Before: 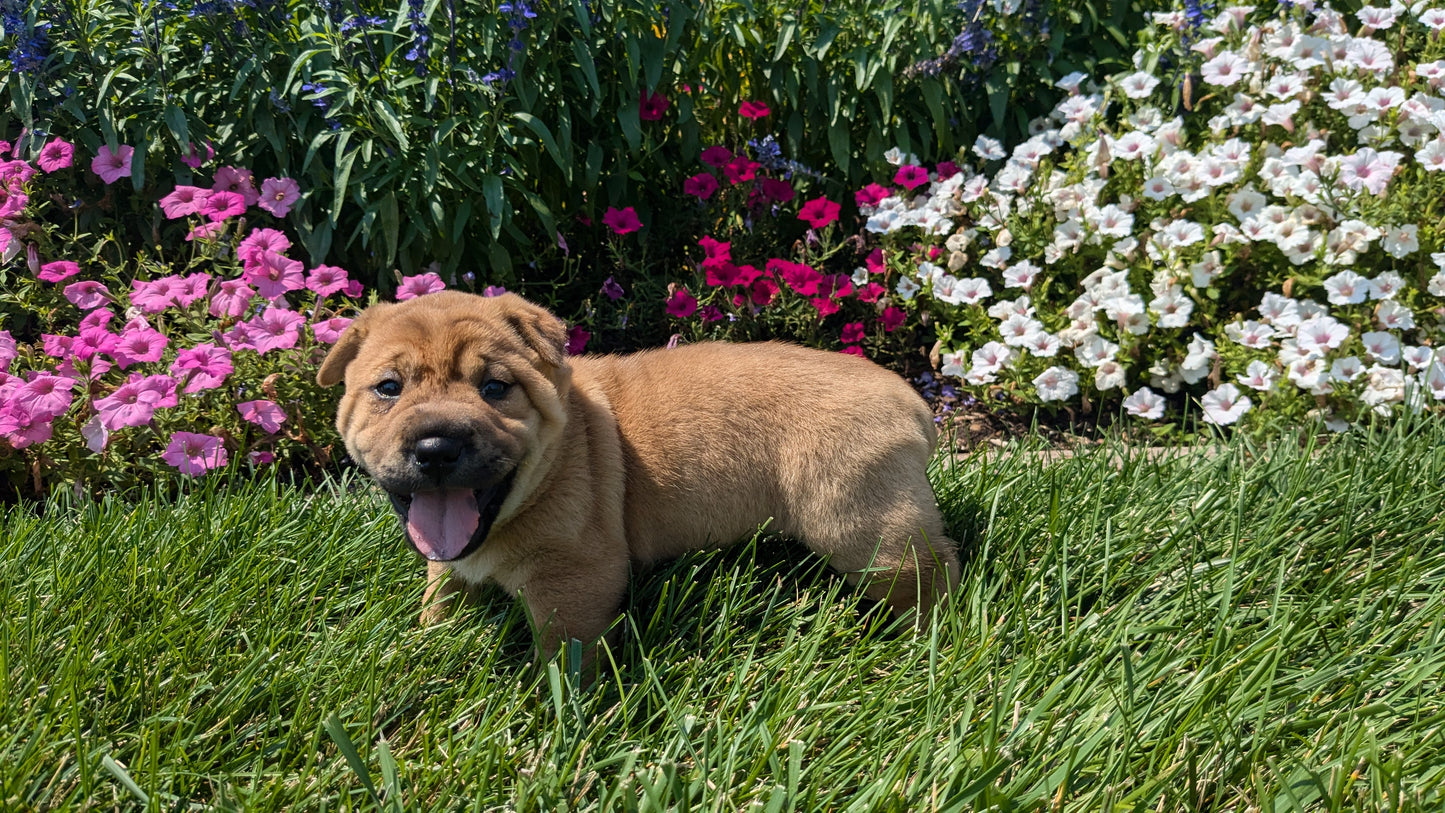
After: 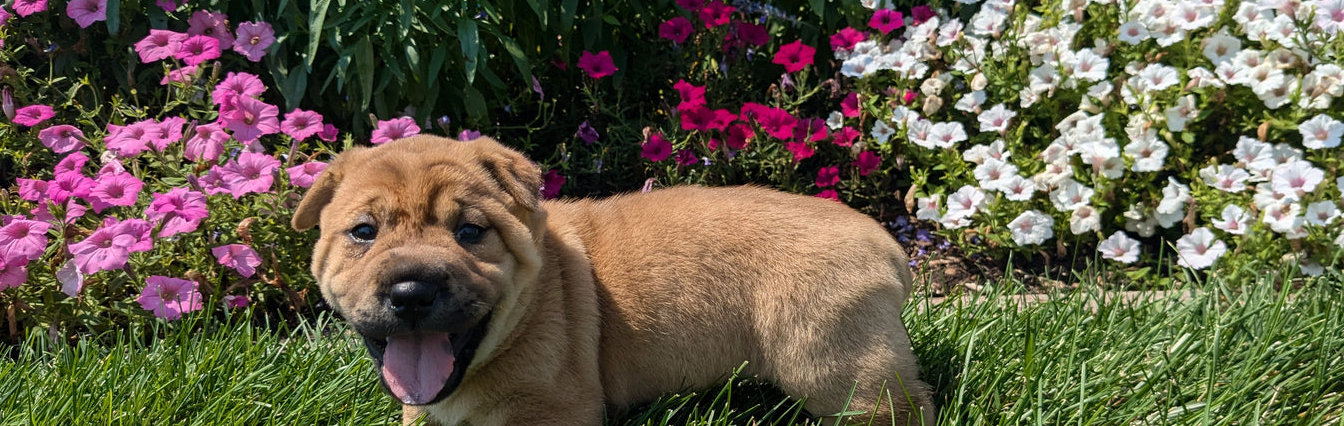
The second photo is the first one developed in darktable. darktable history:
tone equalizer: on, module defaults
crop: left 1.744%, top 19.225%, right 5.069%, bottom 28.357%
